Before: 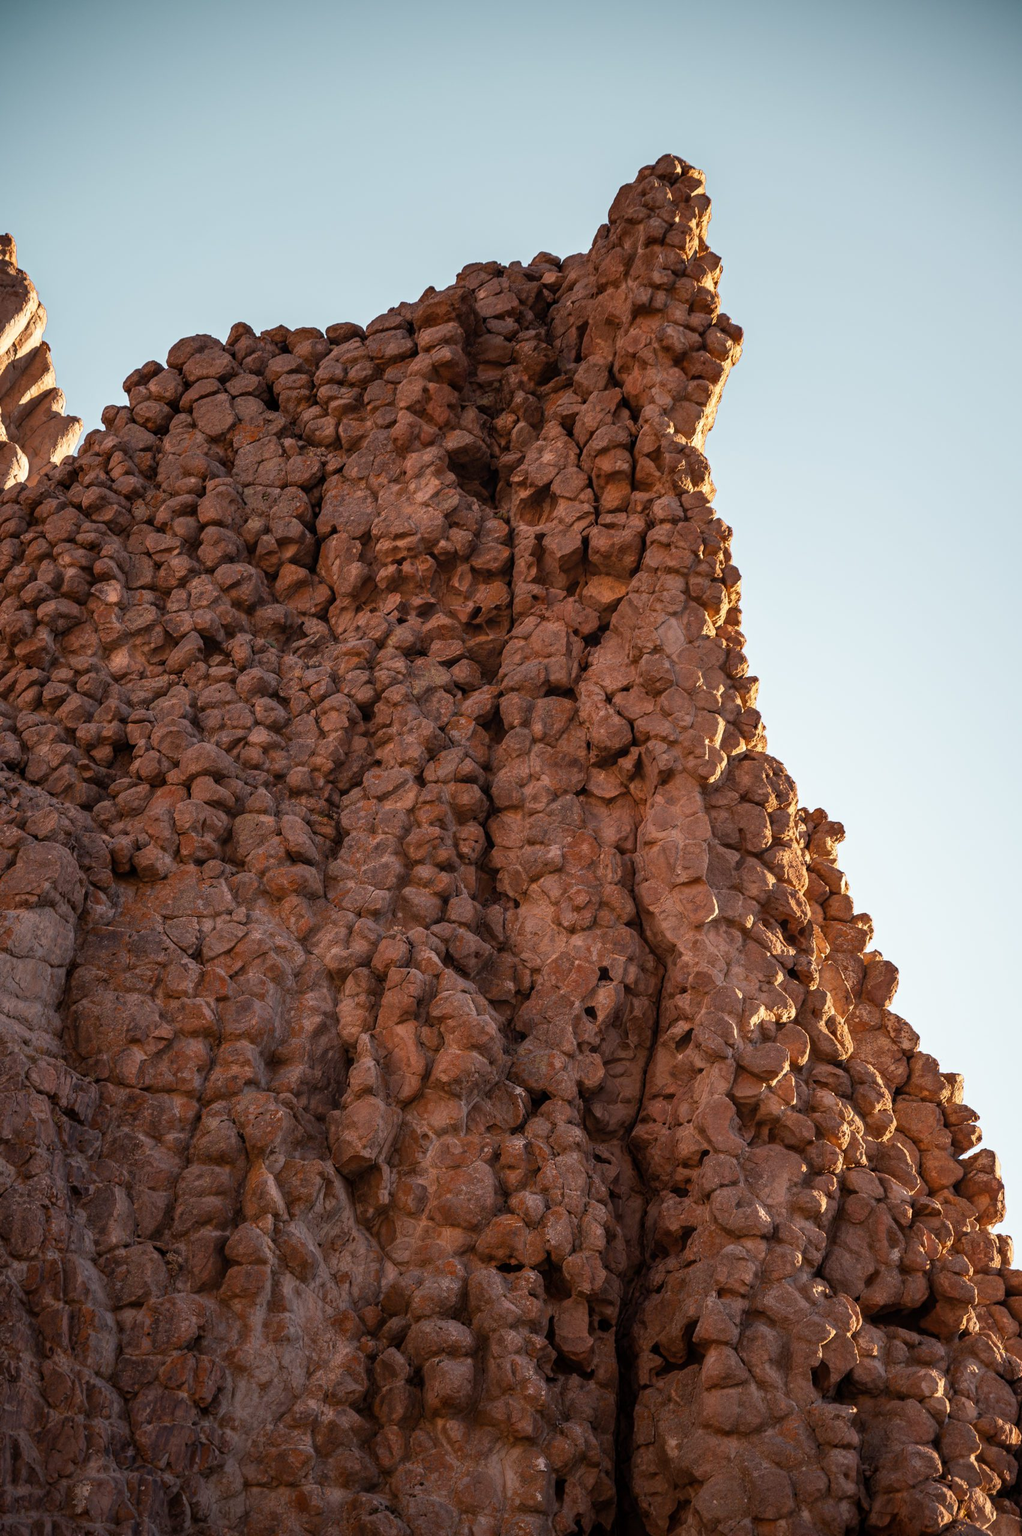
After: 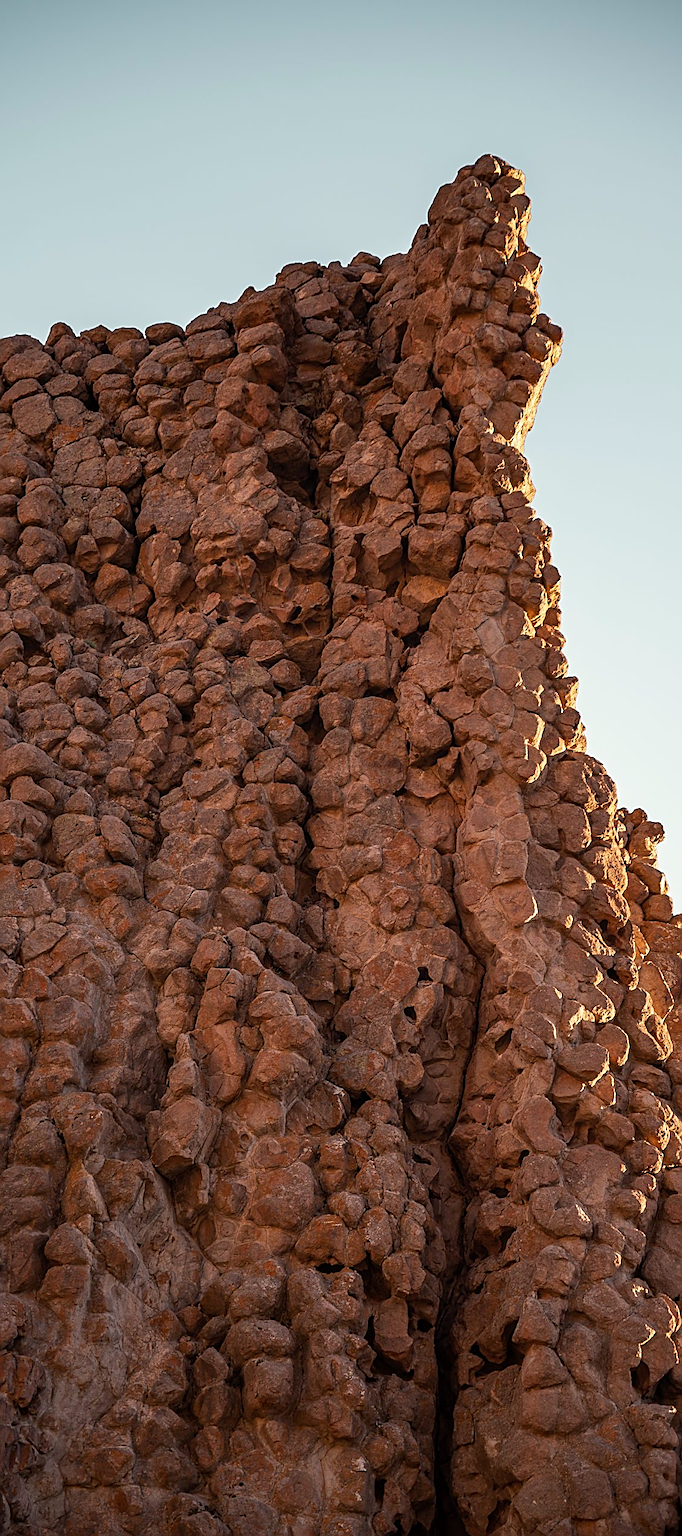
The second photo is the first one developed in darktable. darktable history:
color correction: highlights b* 3
sharpen: amount 0.901
crop and rotate: left 17.732%, right 15.423%
